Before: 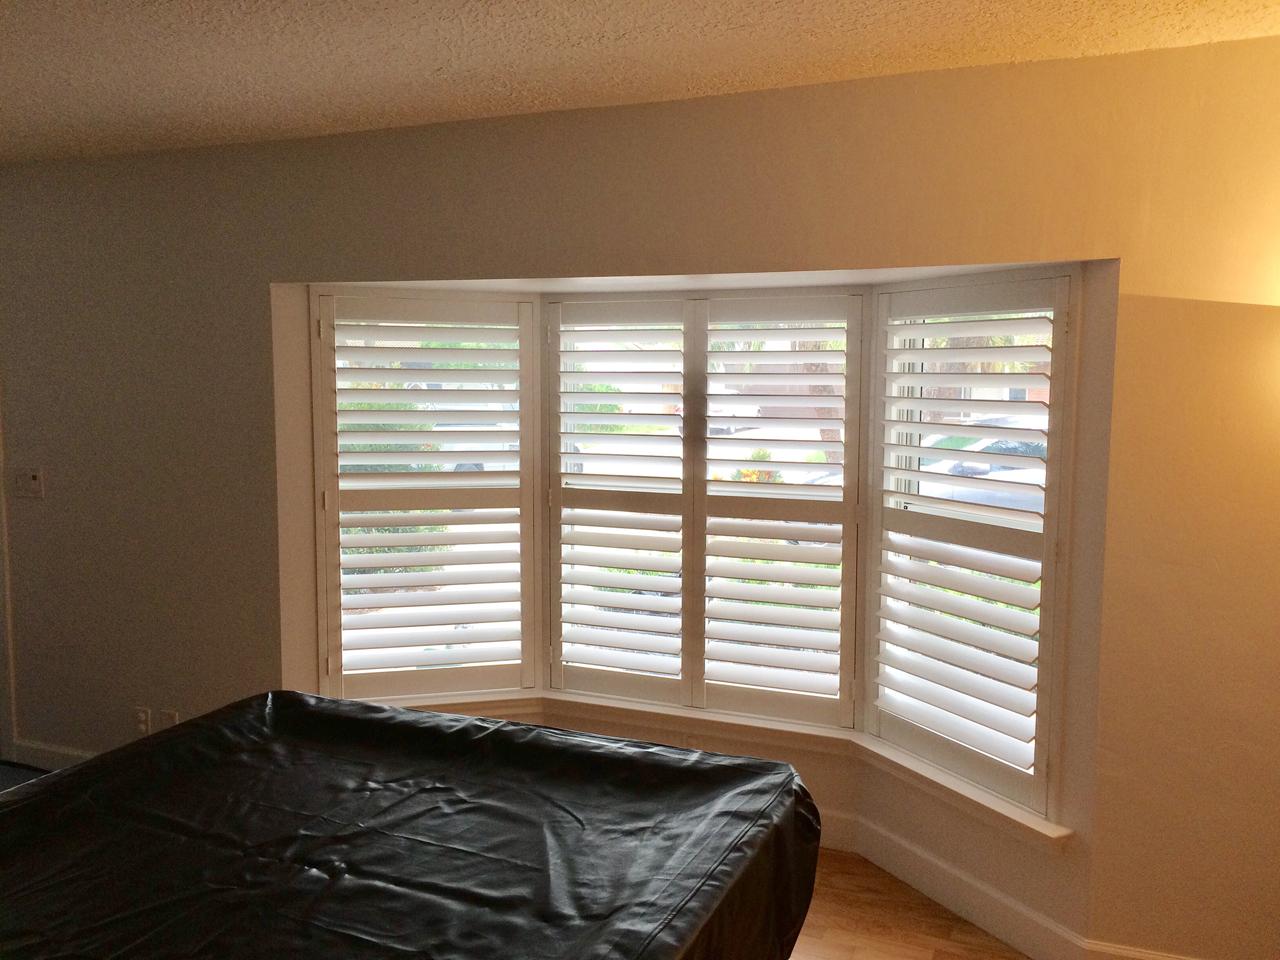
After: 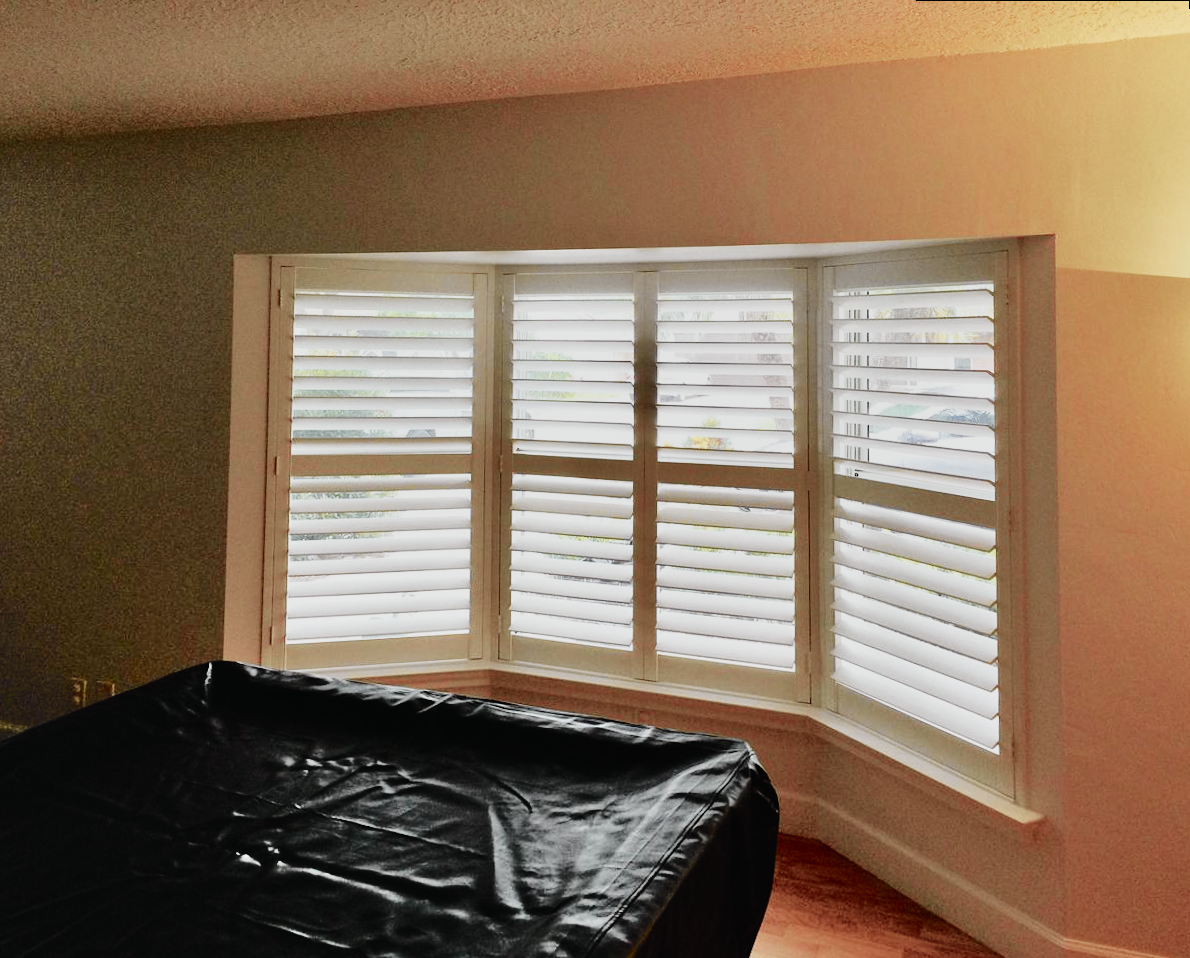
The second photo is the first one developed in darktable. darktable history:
tone curve: curves: ch0 [(0, 0.009) (0.105, 0.08) (0.195, 0.18) (0.283, 0.316) (0.384, 0.434) (0.485, 0.531) (0.638, 0.69) (0.81, 0.872) (1, 0.977)]; ch1 [(0, 0) (0.161, 0.092) (0.35, 0.33) (0.379, 0.401) (0.456, 0.469) (0.502, 0.5) (0.525, 0.514) (0.586, 0.604) (0.642, 0.645) (0.858, 0.817) (1, 0.942)]; ch2 [(0, 0) (0.371, 0.362) (0.437, 0.437) (0.48, 0.49) (0.53, 0.515) (0.56, 0.571) (0.622, 0.606) (0.881, 0.795) (1, 0.929)], color space Lab, independent channels, preserve colors none
sigmoid: contrast 1.6, skew -0.2, preserve hue 0%, red attenuation 0.1, red rotation 0.035, green attenuation 0.1, green rotation -0.017, blue attenuation 0.15, blue rotation -0.052, base primaries Rec2020
rotate and perspective: rotation 0.215°, lens shift (vertical) -0.139, crop left 0.069, crop right 0.939, crop top 0.002, crop bottom 0.996
shadows and highlights: soften with gaussian
